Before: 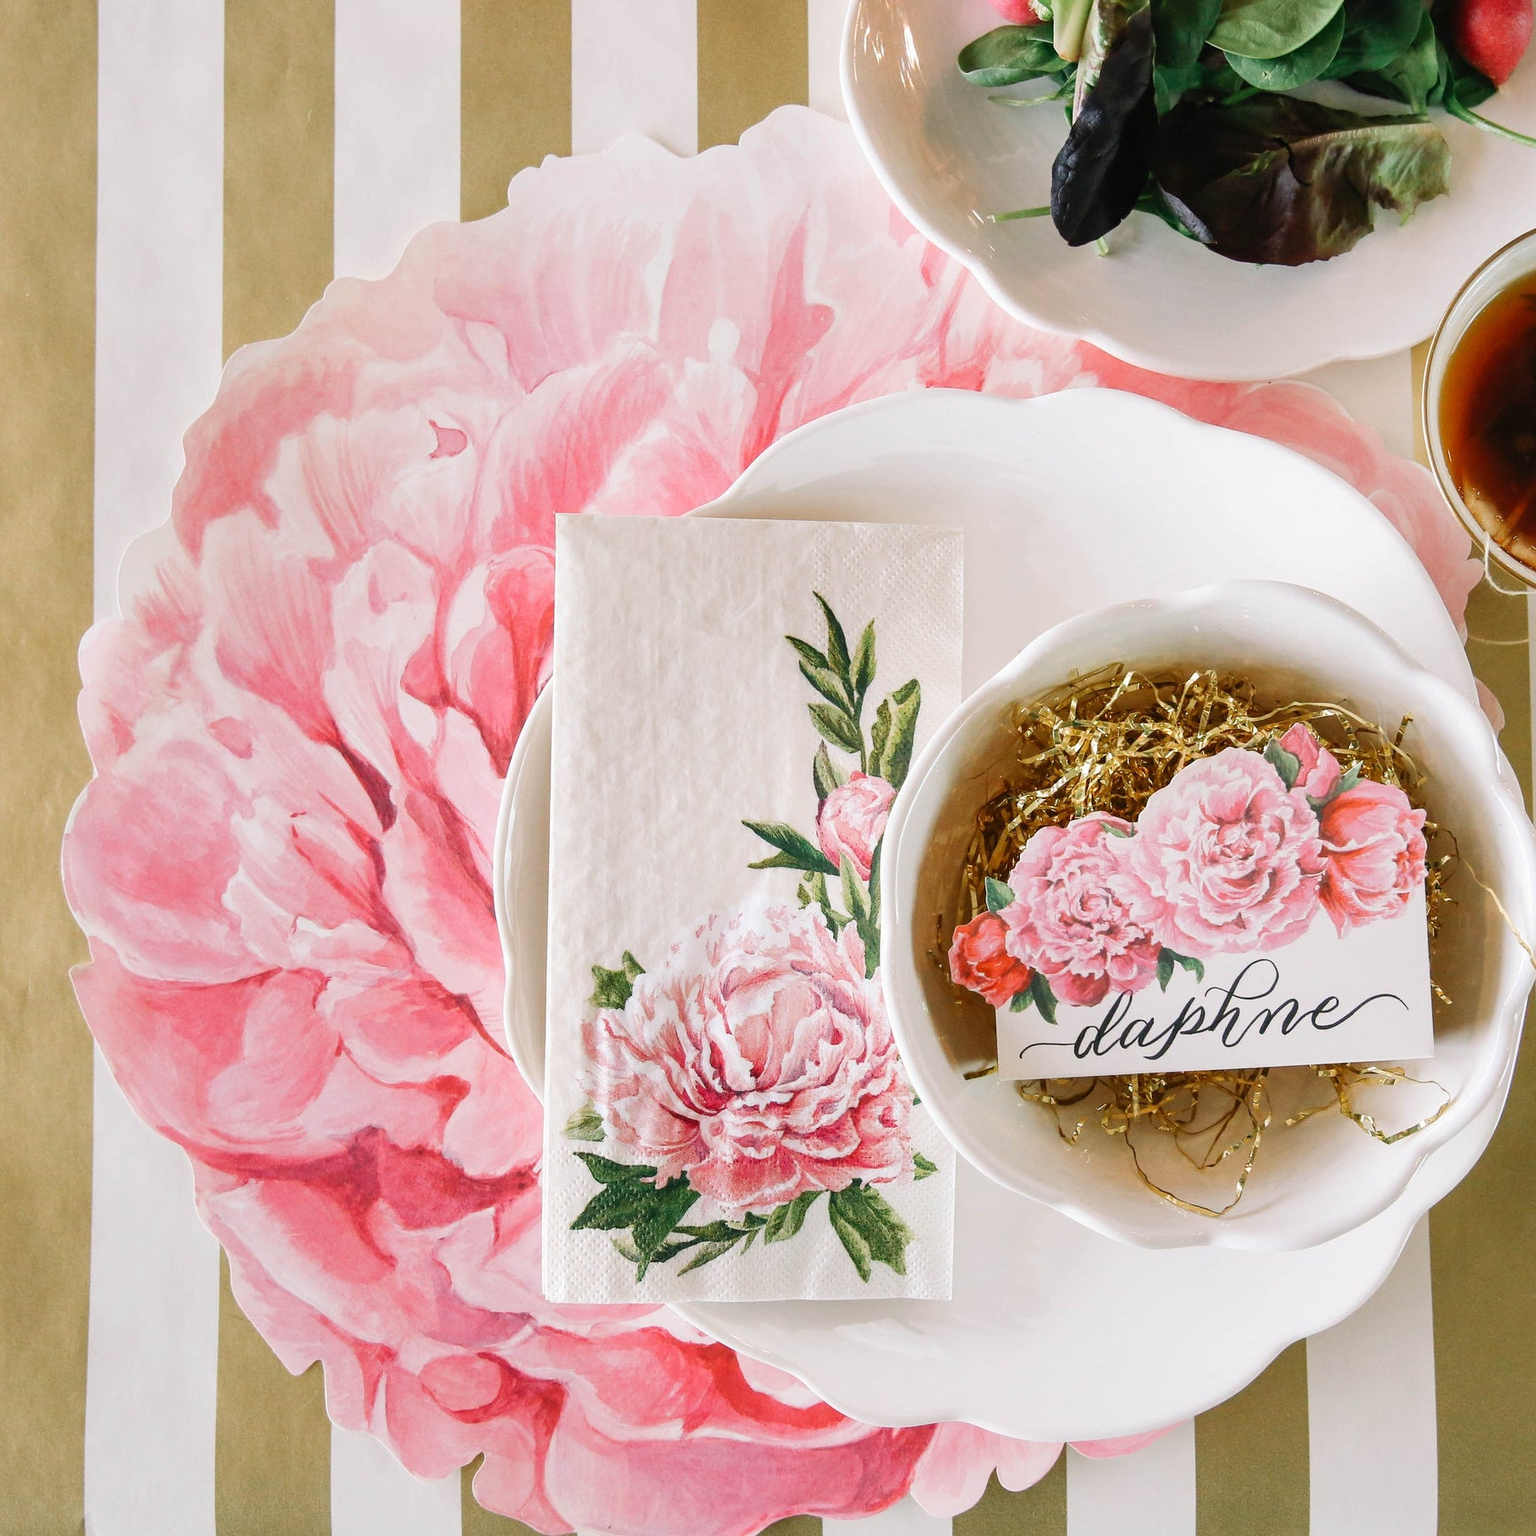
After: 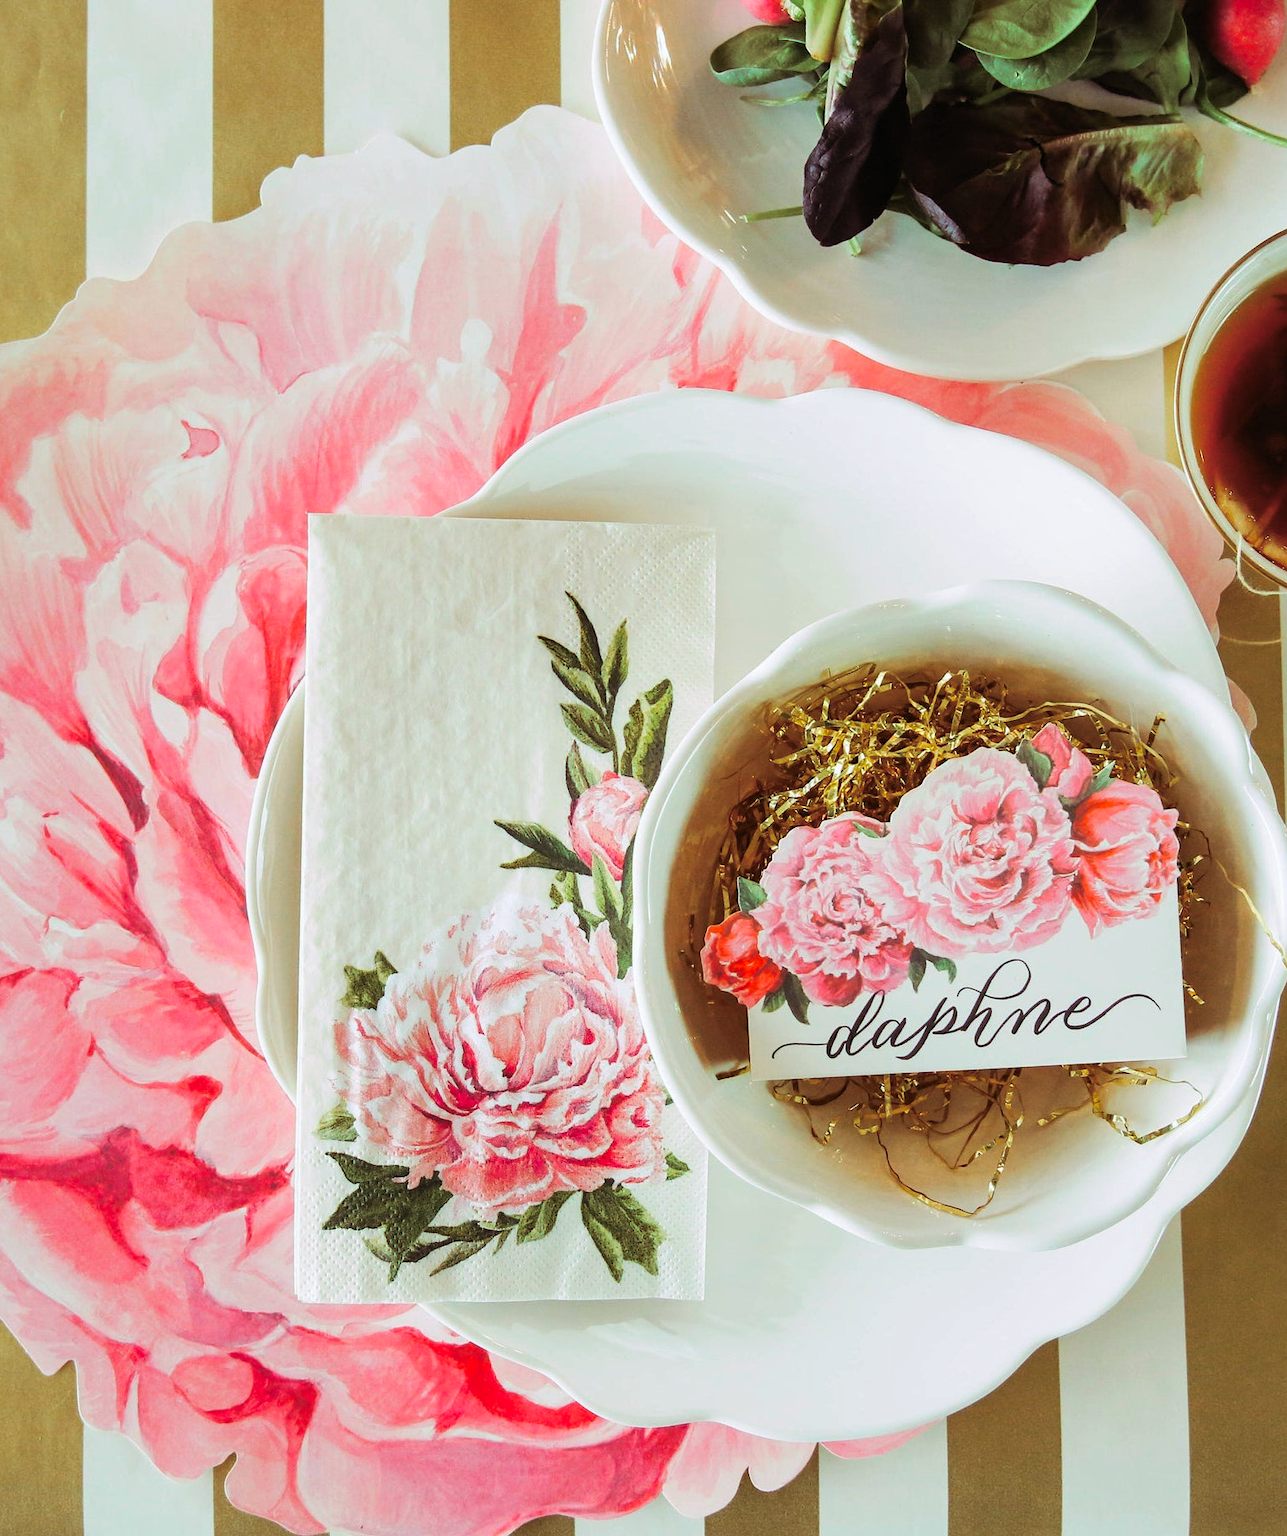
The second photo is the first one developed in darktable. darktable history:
split-toning: highlights › hue 298.8°, highlights › saturation 0.73, compress 41.76%
color correction: highlights a* -7.33, highlights b* 1.26, shadows a* -3.55, saturation 1.4
crop: left 16.145%
